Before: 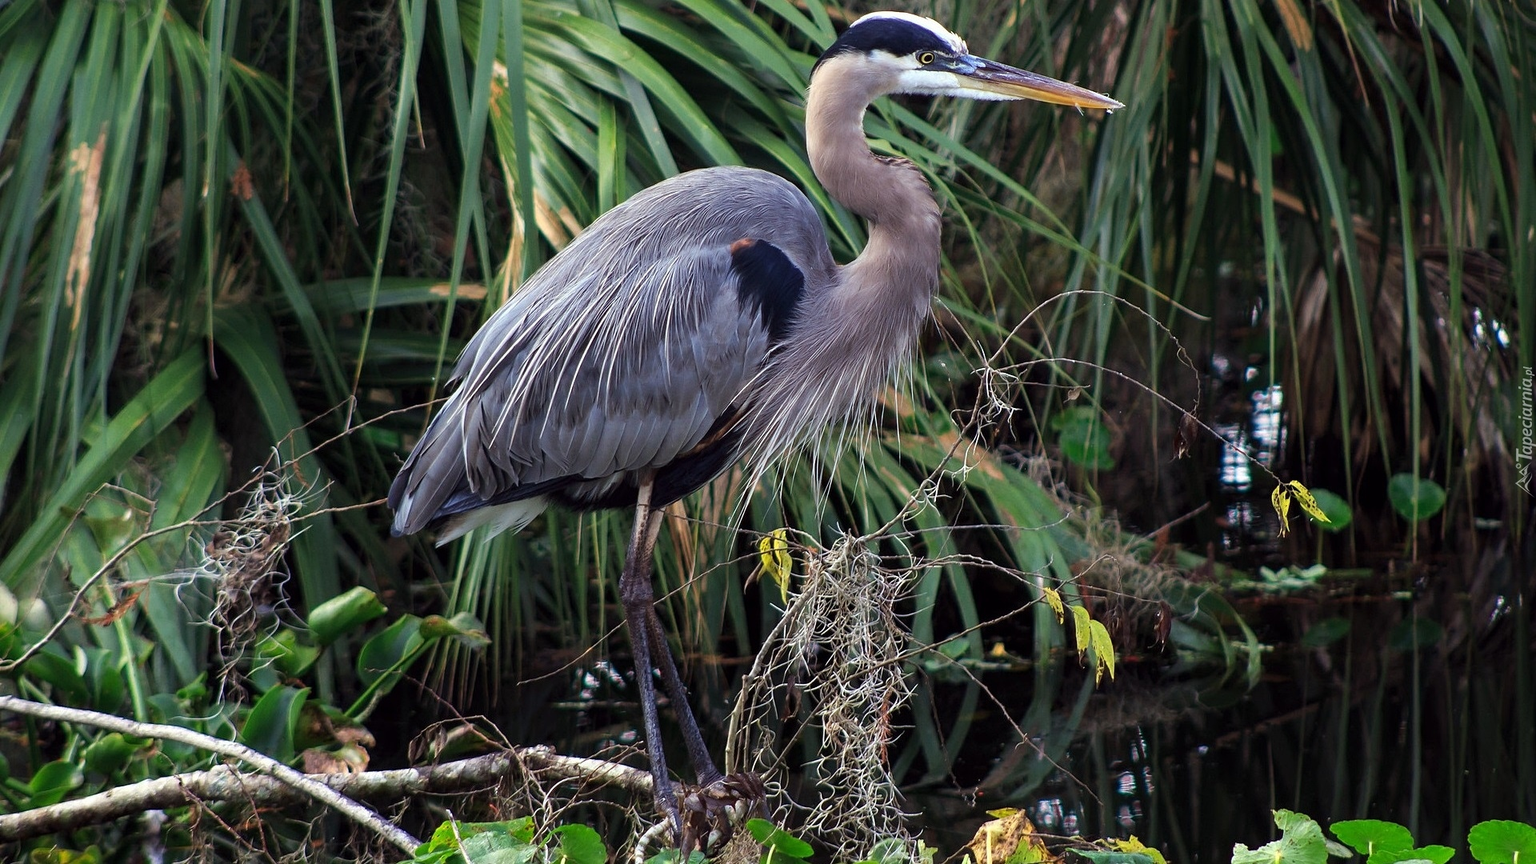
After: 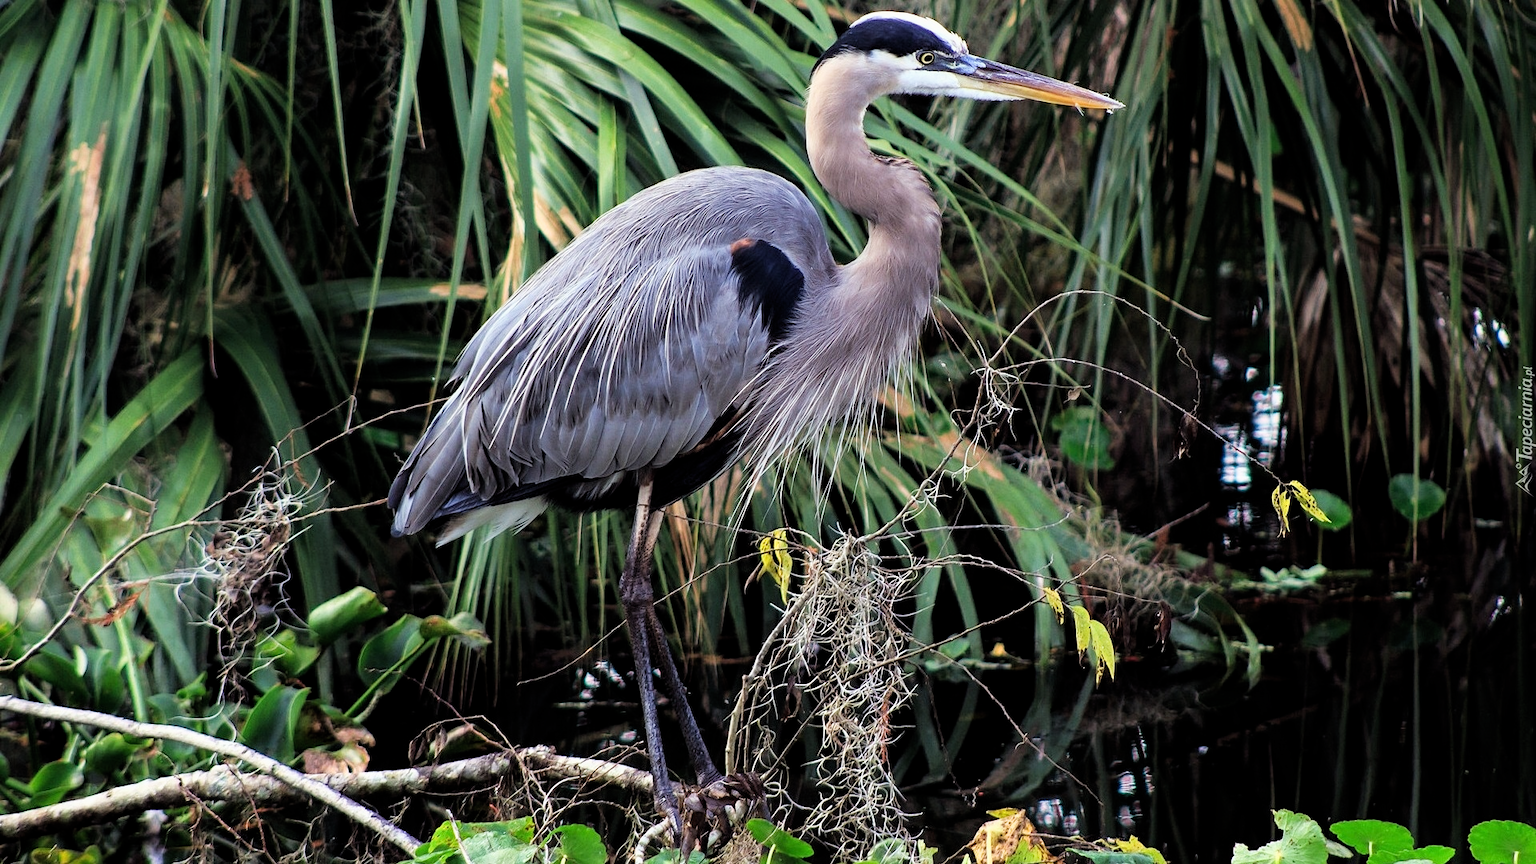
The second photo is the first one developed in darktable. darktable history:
tone equalizer: -8 EV -0.386 EV, -7 EV -0.402 EV, -6 EV -0.332 EV, -5 EV -0.196 EV, -3 EV 0.232 EV, -2 EV 0.36 EV, -1 EV 0.388 EV, +0 EV 0.43 EV
exposure: exposure 0.214 EV, compensate exposure bias true, compensate highlight preservation false
filmic rgb: middle gray luminance 9.13%, black relative exposure -10.55 EV, white relative exposure 3.43 EV, target black luminance 0%, hardness 5.97, latitude 59.66%, contrast 1.09, highlights saturation mix 5.43%, shadows ↔ highlights balance 28.98%
